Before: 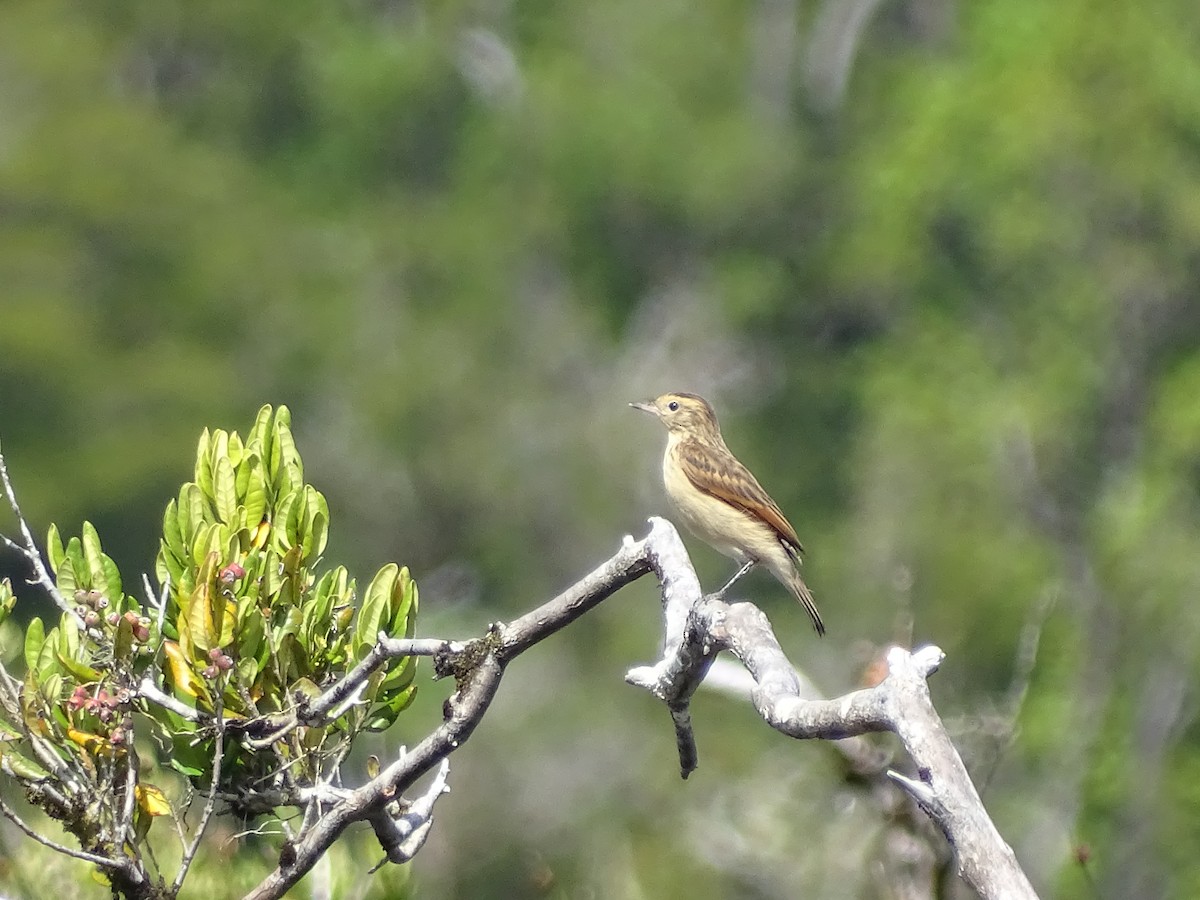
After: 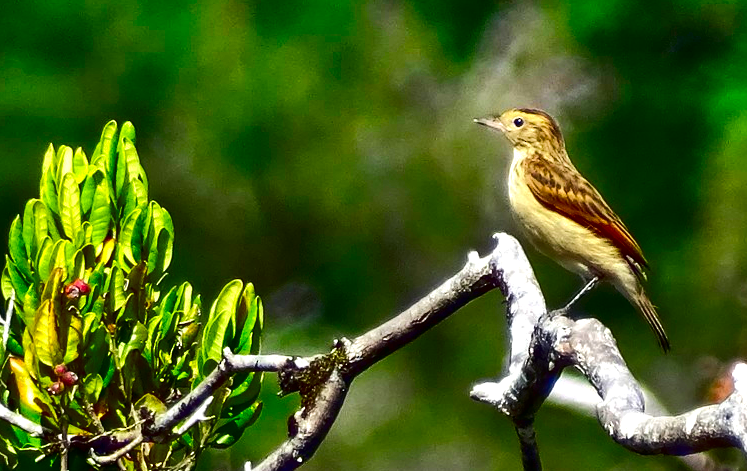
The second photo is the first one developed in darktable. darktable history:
crop: left 12.952%, top 31.617%, right 24.741%, bottom 16.004%
contrast brightness saturation: brightness -0.993, saturation 0.991
shadows and highlights: shadows 74.37, highlights -23.67, soften with gaussian
exposure: exposure 0.178 EV, compensate exposure bias true, compensate highlight preservation false
